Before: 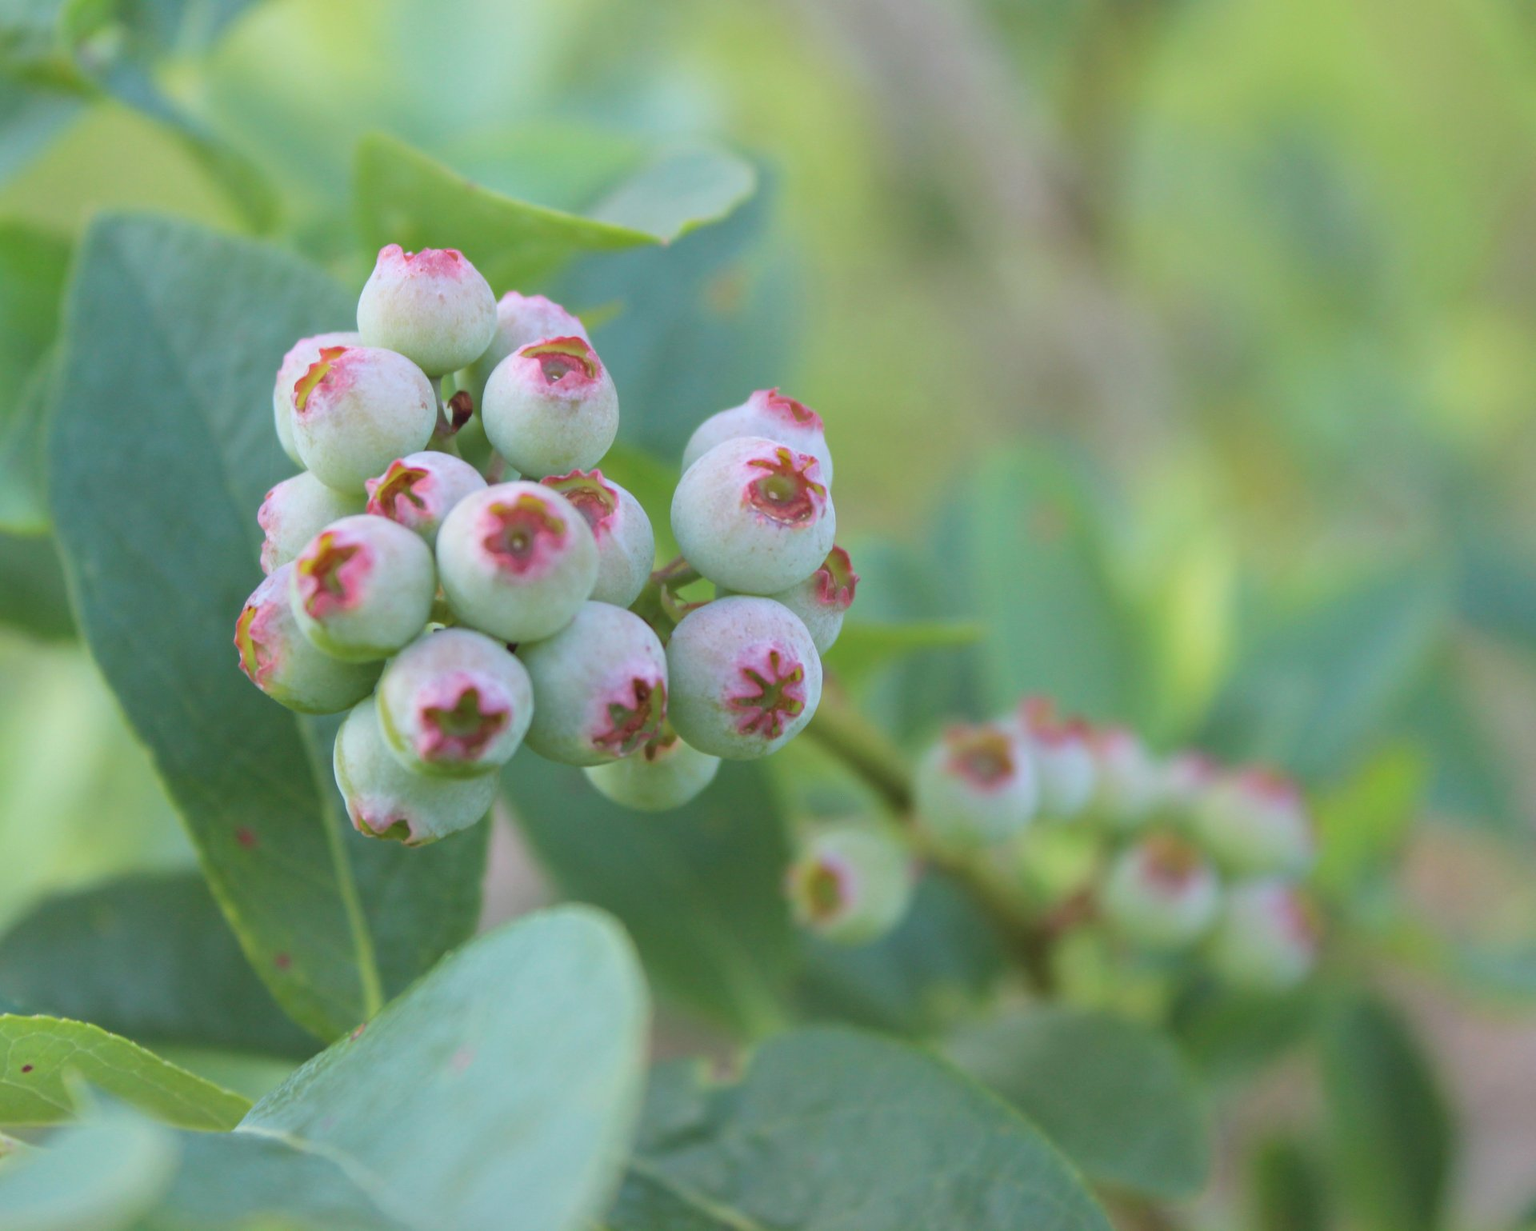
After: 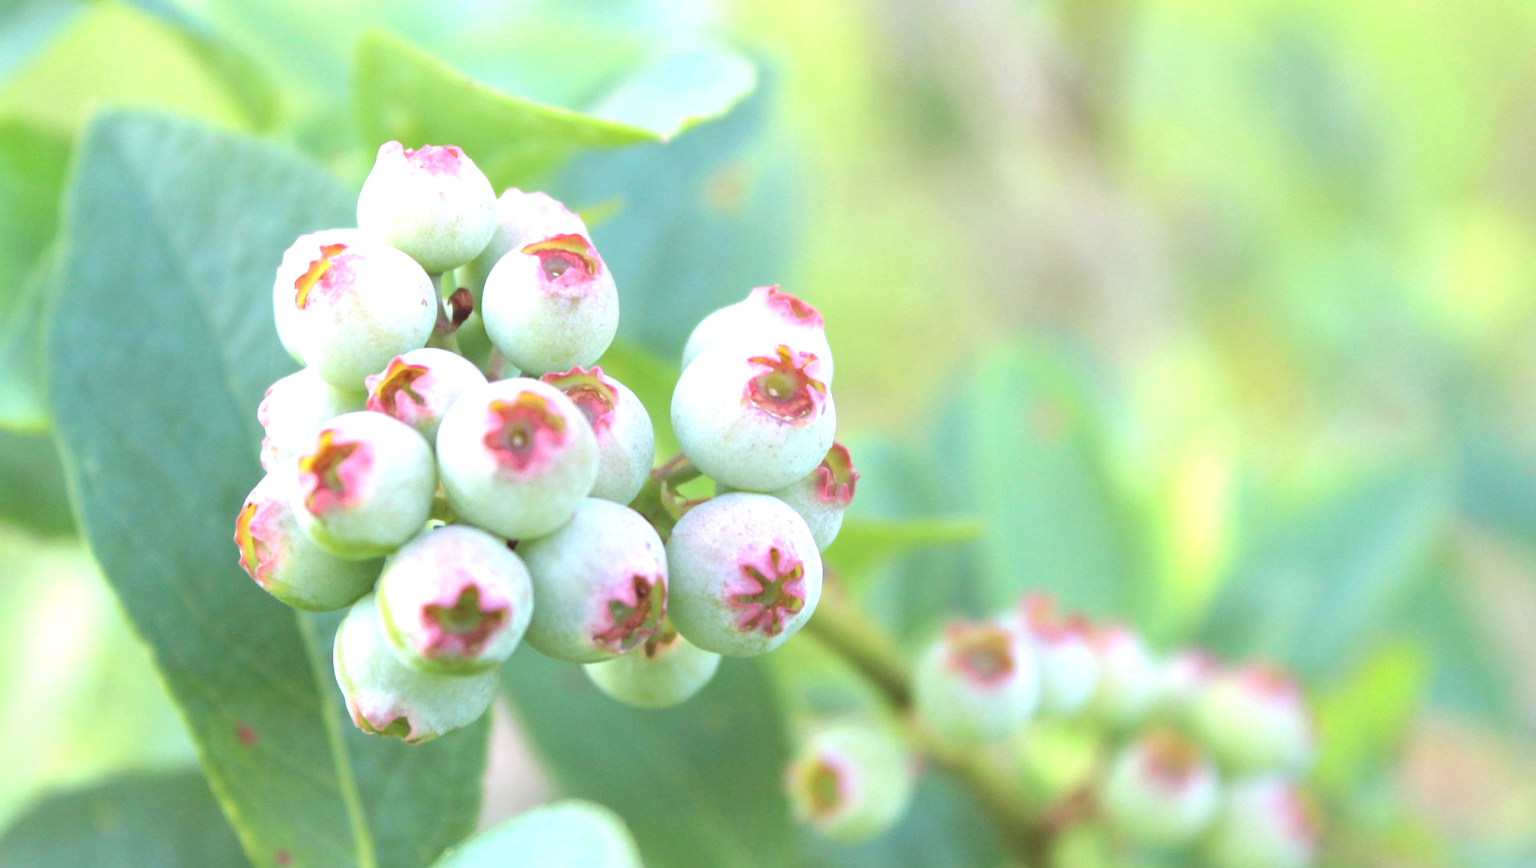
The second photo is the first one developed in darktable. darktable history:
tone equalizer: edges refinement/feathering 500, mask exposure compensation -1.57 EV, preserve details no
crop and rotate: top 8.412%, bottom 21.035%
exposure: black level correction 0, exposure 1.107 EV, compensate highlight preservation false
